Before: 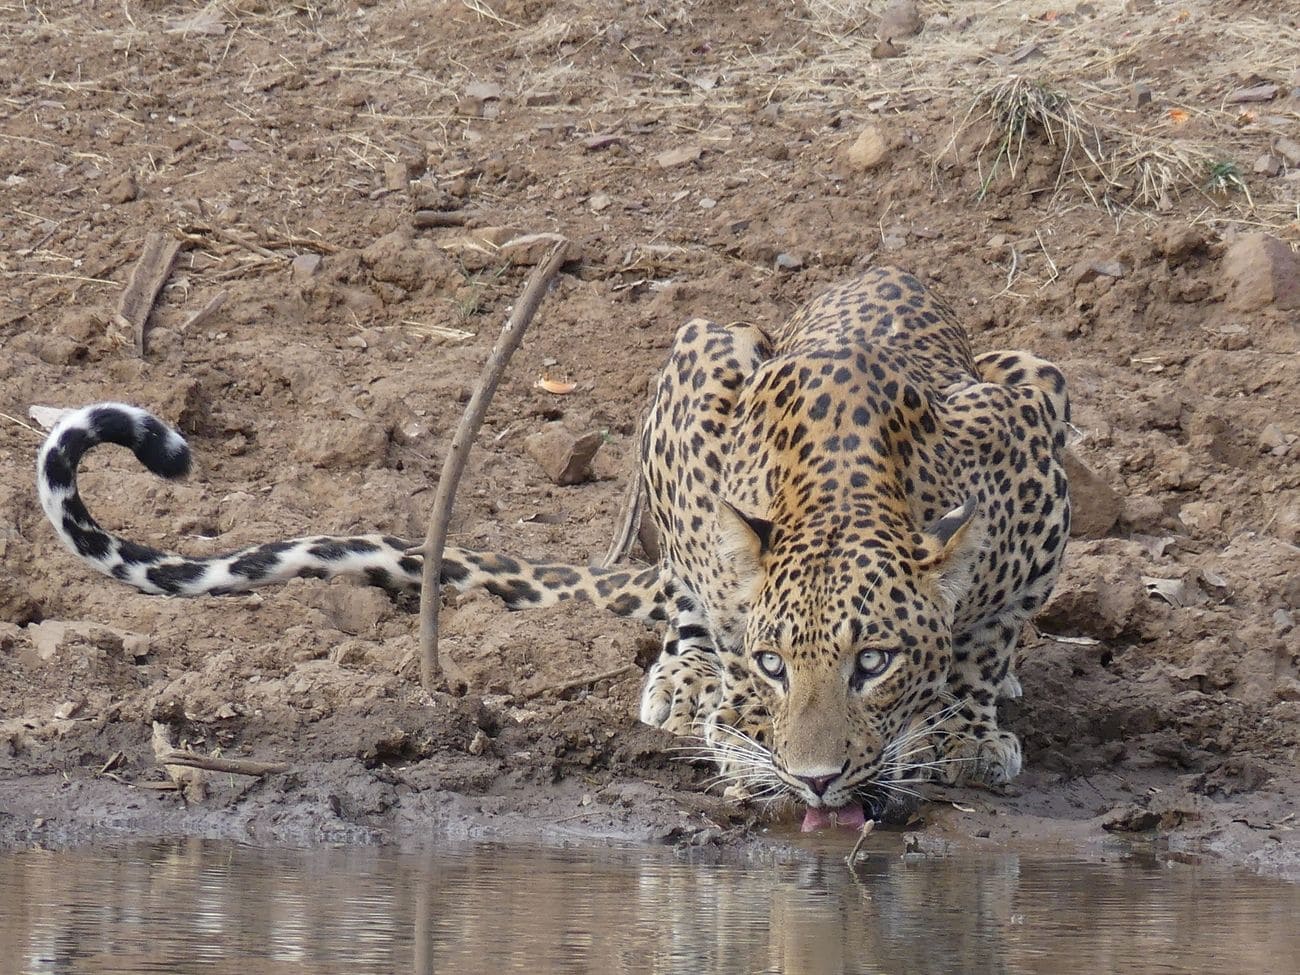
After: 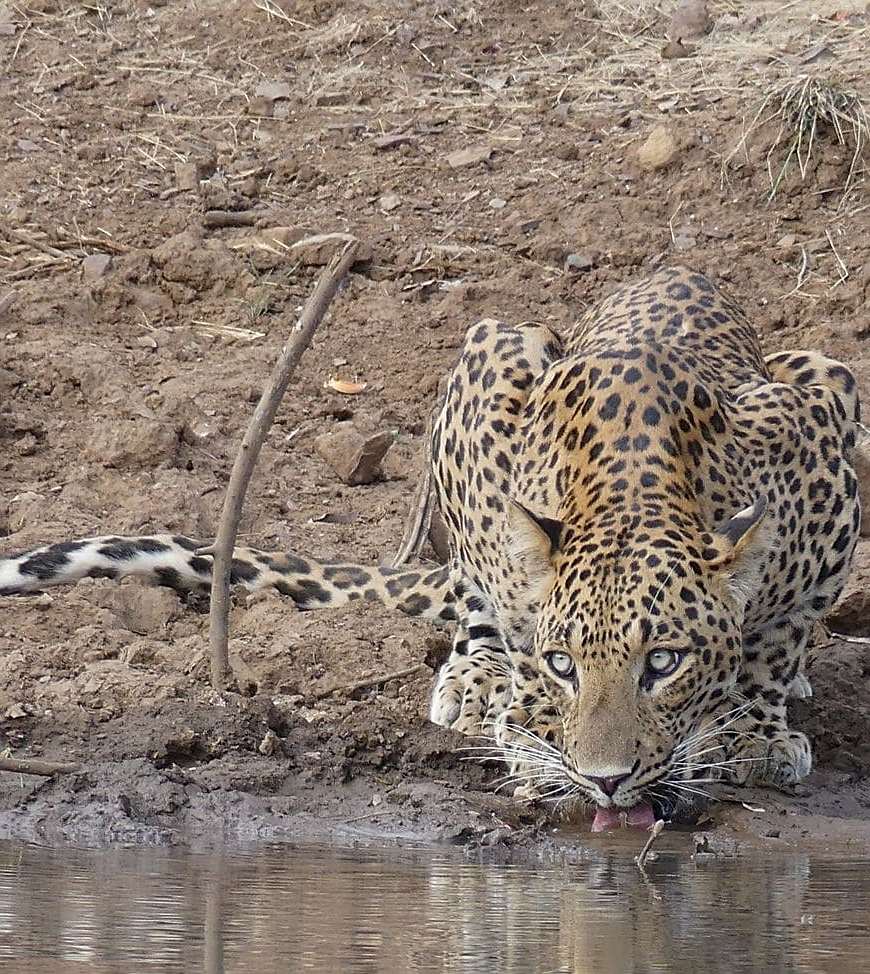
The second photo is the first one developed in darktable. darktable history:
crop and rotate: left 16.23%, right 16.827%
sharpen: on, module defaults
